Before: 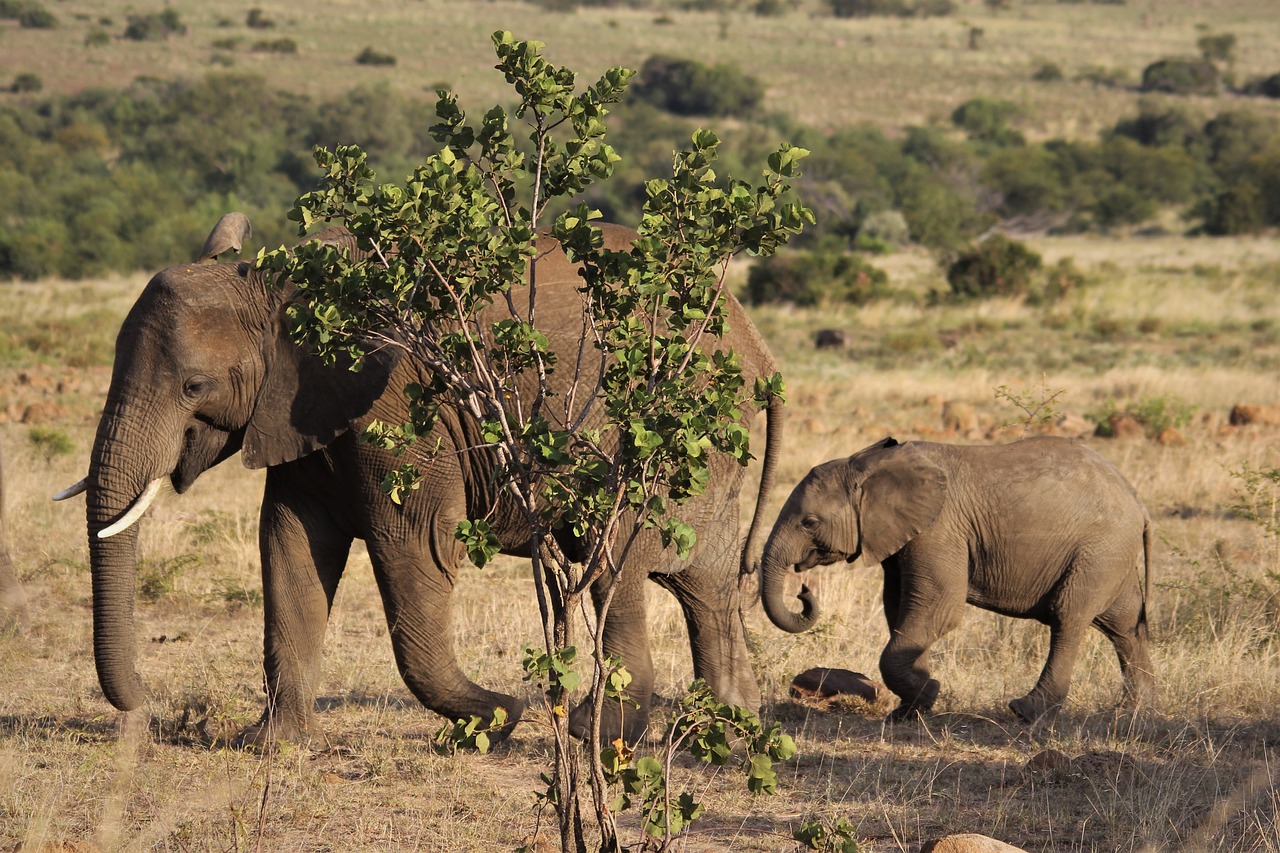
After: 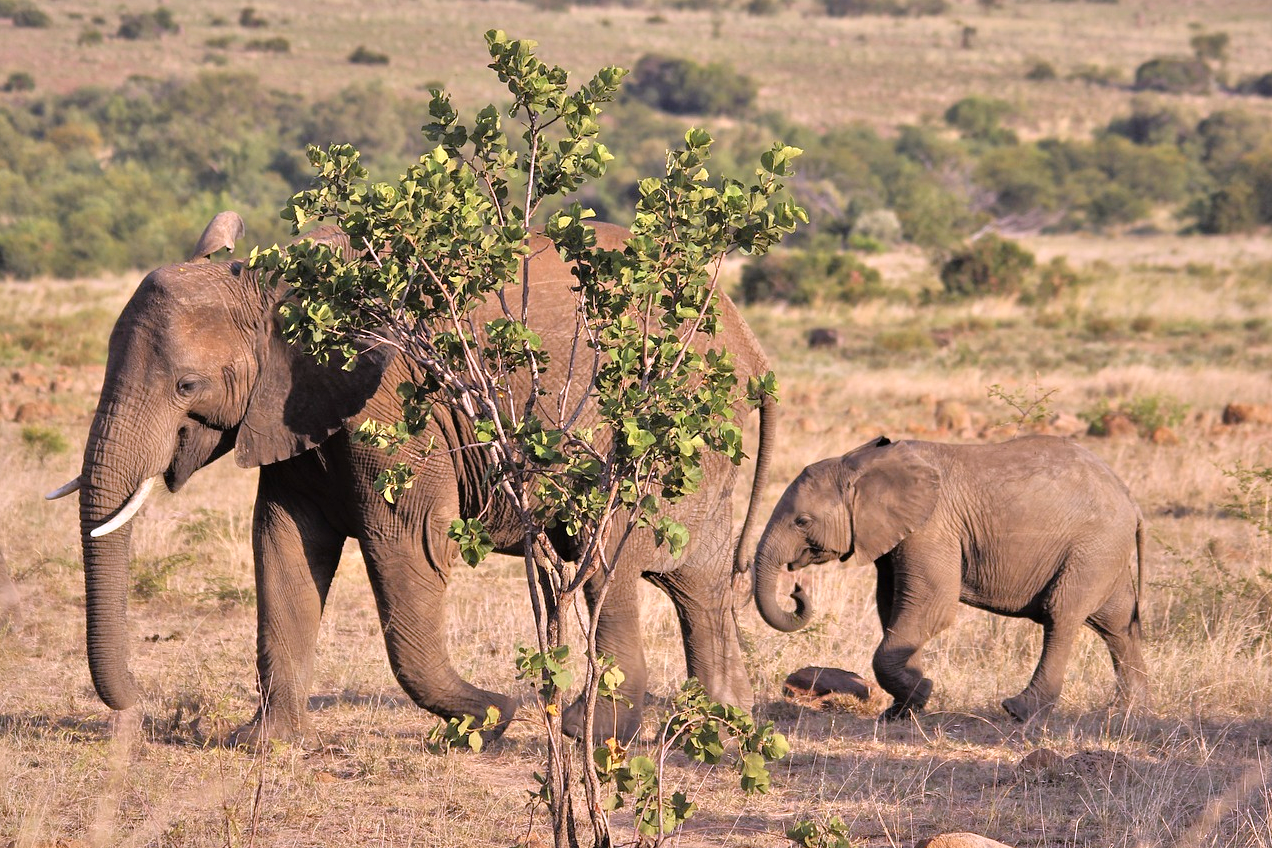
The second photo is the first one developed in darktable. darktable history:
white balance: red 1.066, blue 1.119
crop and rotate: left 0.614%, top 0.179%, bottom 0.309%
tone equalizer: -7 EV 0.15 EV, -6 EV 0.6 EV, -5 EV 1.15 EV, -4 EV 1.33 EV, -3 EV 1.15 EV, -2 EV 0.6 EV, -1 EV 0.15 EV, mask exposure compensation -0.5 EV
